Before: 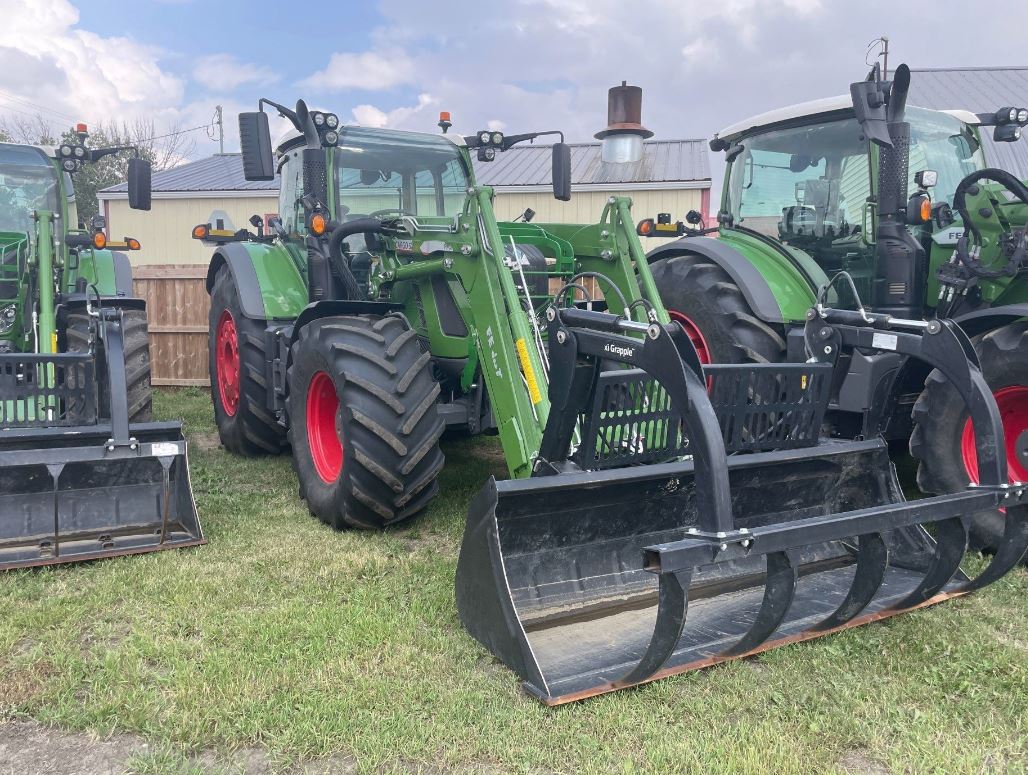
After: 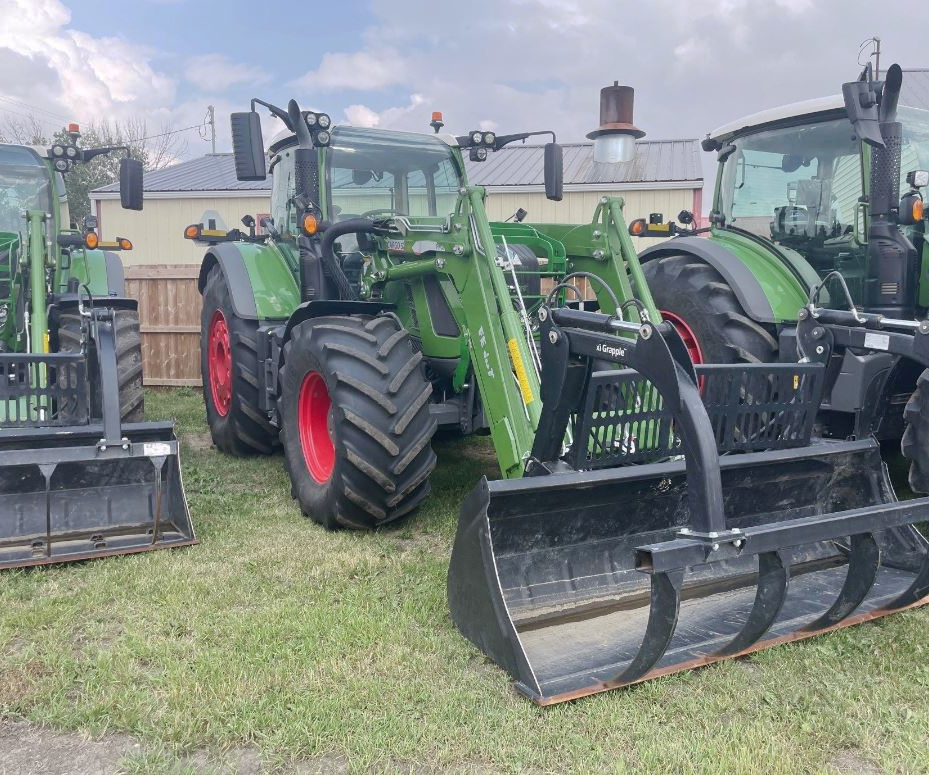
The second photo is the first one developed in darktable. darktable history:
base curve: curves: ch0 [(0, 0) (0.235, 0.266) (0.503, 0.496) (0.786, 0.72) (1, 1)], preserve colors none
crop and rotate: left 0.873%, right 8.665%
